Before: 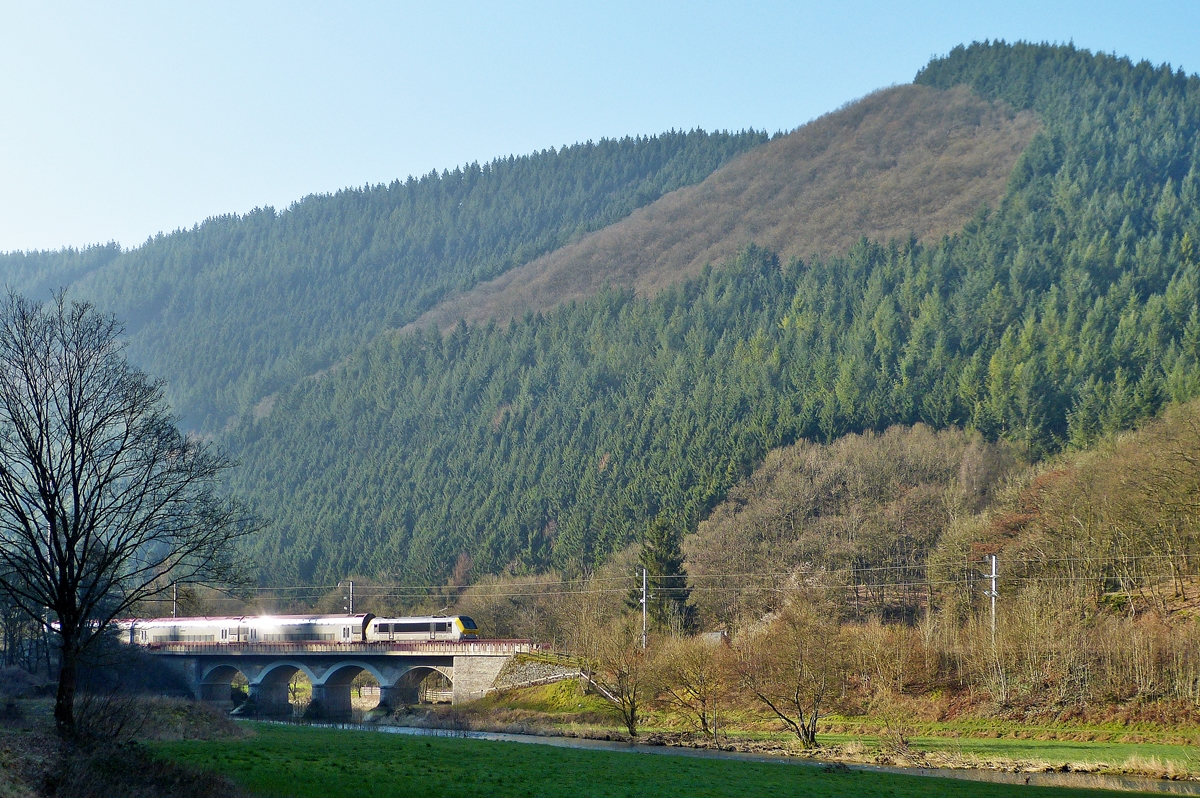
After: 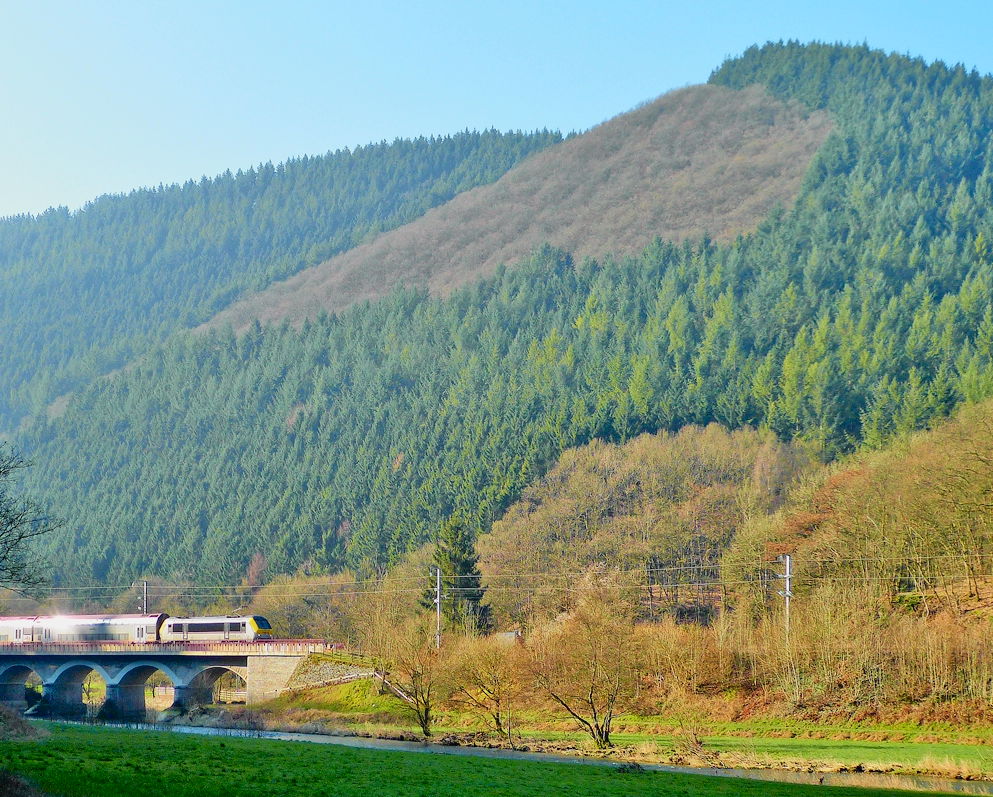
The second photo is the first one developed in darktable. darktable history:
crop: left 17.248%, bottom 0.025%
tone curve: curves: ch0 [(0, 0.014) (0.12, 0.096) (0.386, 0.49) (0.54, 0.684) (0.751, 0.855) (0.89, 0.943) (0.998, 0.989)]; ch1 [(0, 0) (0.133, 0.099) (0.437, 0.41) (0.5, 0.5) (0.517, 0.536) (0.548, 0.575) (0.582, 0.631) (0.627, 0.688) (0.836, 0.868) (1, 1)]; ch2 [(0, 0) (0.374, 0.341) (0.456, 0.443) (0.478, 0.49) (0.501, 0.5) (0.528, 0.538) (0.55, 0.6) (0.572, 0.63) (0.702, 0.765) (1, 1)], color space Lab, independent channels, preserve colors none
tone equalizer: -8 EV 0.24 EV, -7 EV 0.39 EV, -6 EV 0.433 EV, -5 EV 0.288 EV, -3 EV -0.26 EV, -2 EV -0.445 EV, -1 EV -0.428 EV, +0 EV -0.235 EV, edges refinement/feathering 500, mask exposure compensation -1.57 EV, preserve details no
